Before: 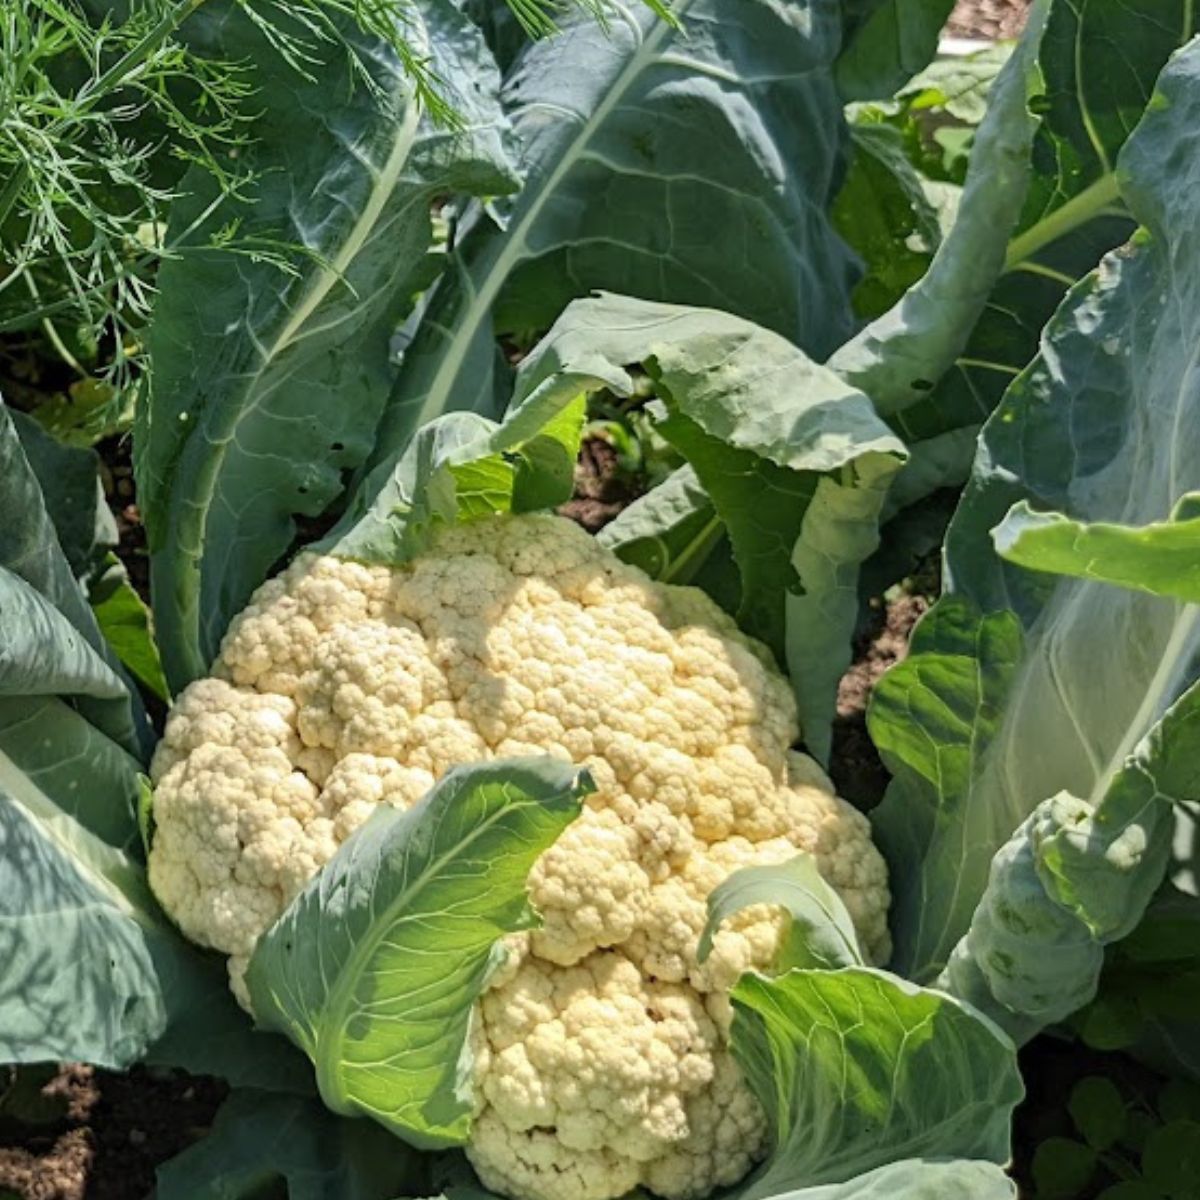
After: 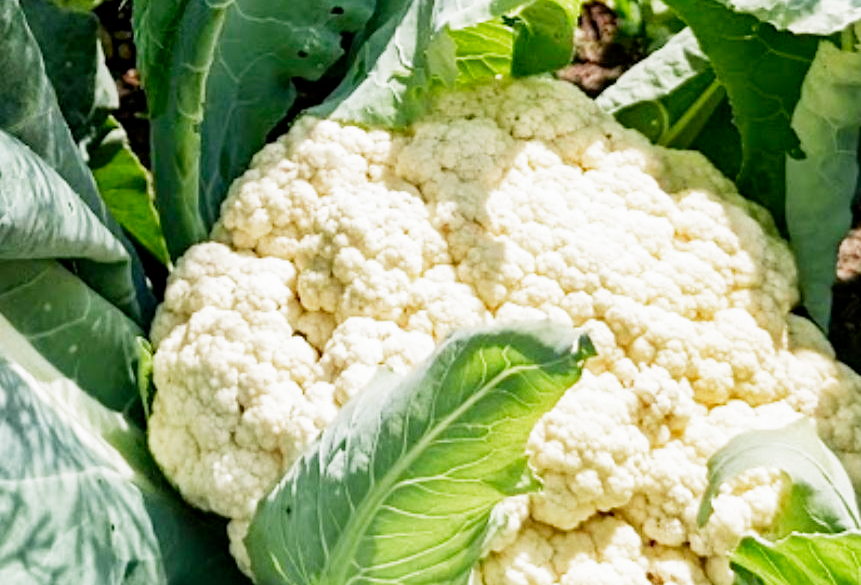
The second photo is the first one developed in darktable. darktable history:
crop: top 36.39%, right 28.245%, bottom 14.819%
exposure: black level correction 0, exposure 0.701 EV, compensate highlight preservation false
filmic rgb: middle gray luminance 12.49%, black relative exposure -10.16 EV, white relative exposure 3.47 EV, target black luminance 0%, hardness 5.67, latitude 44.99%, contrast 1.216, highlights saturation mix 3.55%, shadows ↔ highlights balance 27.06%, preserve chrominance no, color science v5 (2021)
tone equalizer: edges refinement/feathering 500, mask exposure compensation -1.57 EV, preserve details guided filter
